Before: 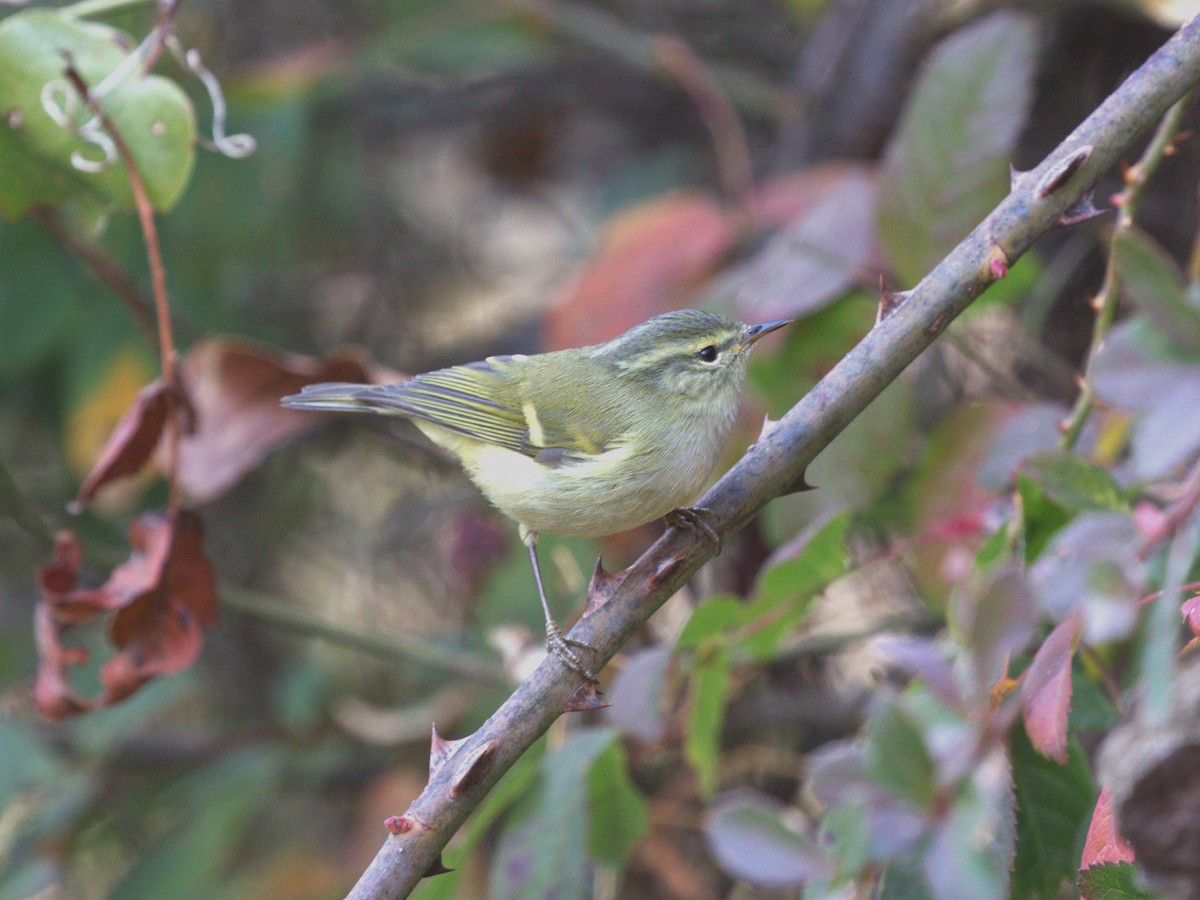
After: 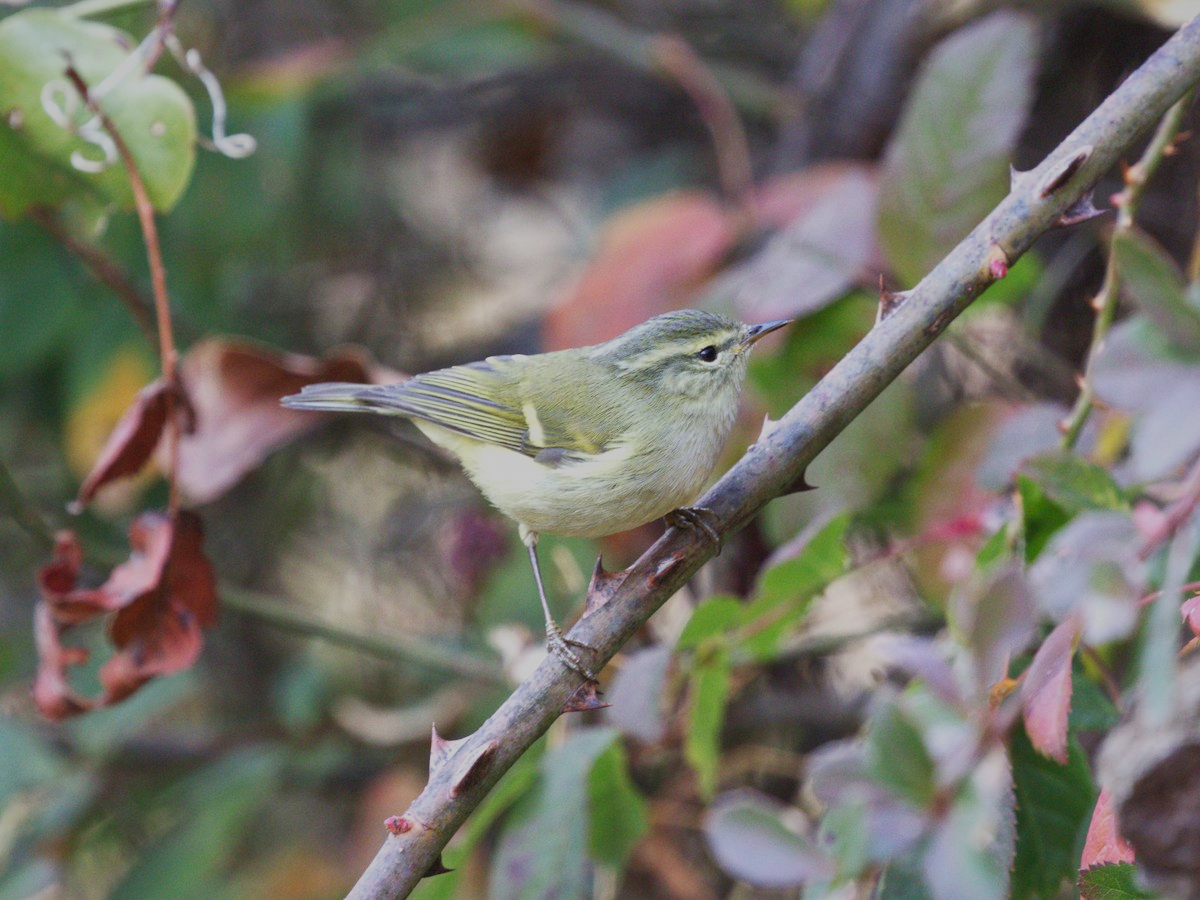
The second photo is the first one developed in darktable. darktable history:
sigmoid: contrast 1.6, skew -0.2, preserve hue 0%, red attenuation 0.1, red rotation 0.035, green attenuation 0.1, green rotation -0.017, blue attenuation 0.15, blue rotation -0.052, base primaries Rec2020
shadows and highlights: on, module defaults
